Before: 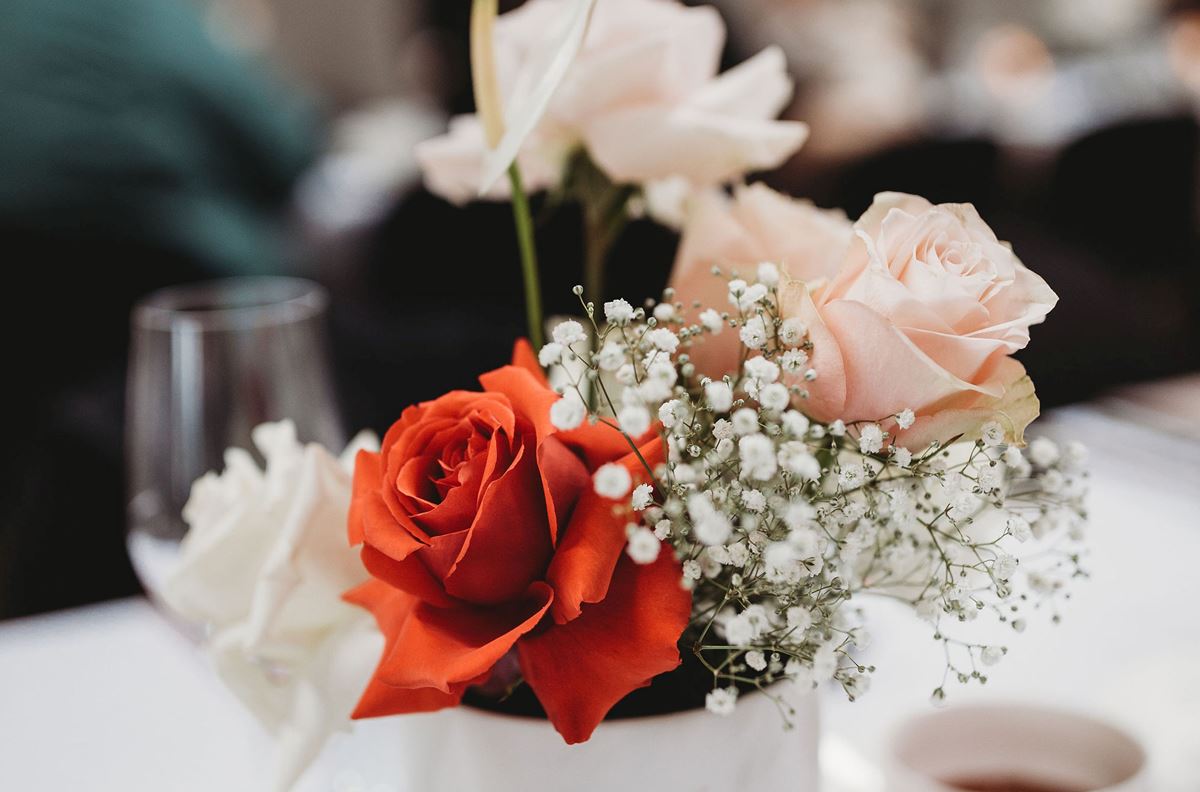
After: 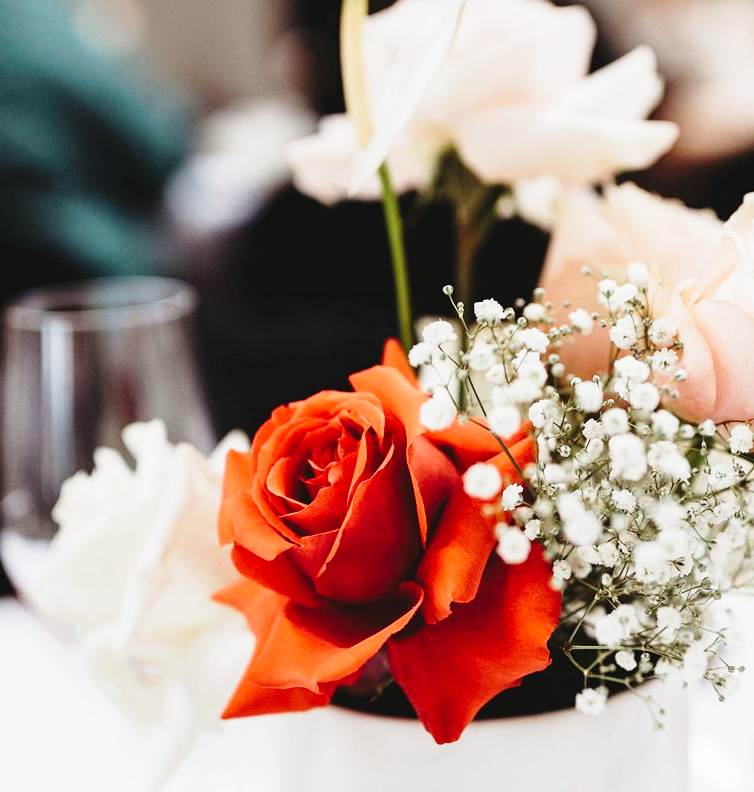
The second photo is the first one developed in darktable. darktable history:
base curve: curves: ch0 [(0, 0) (0.028, 0.03) (0.121, 0.232) (0.46, 0.748) (0.859, 0.968) (1, 1)], exposure shift 0.01, preserve colors none
crop: left 10.839%, right 26.304%
